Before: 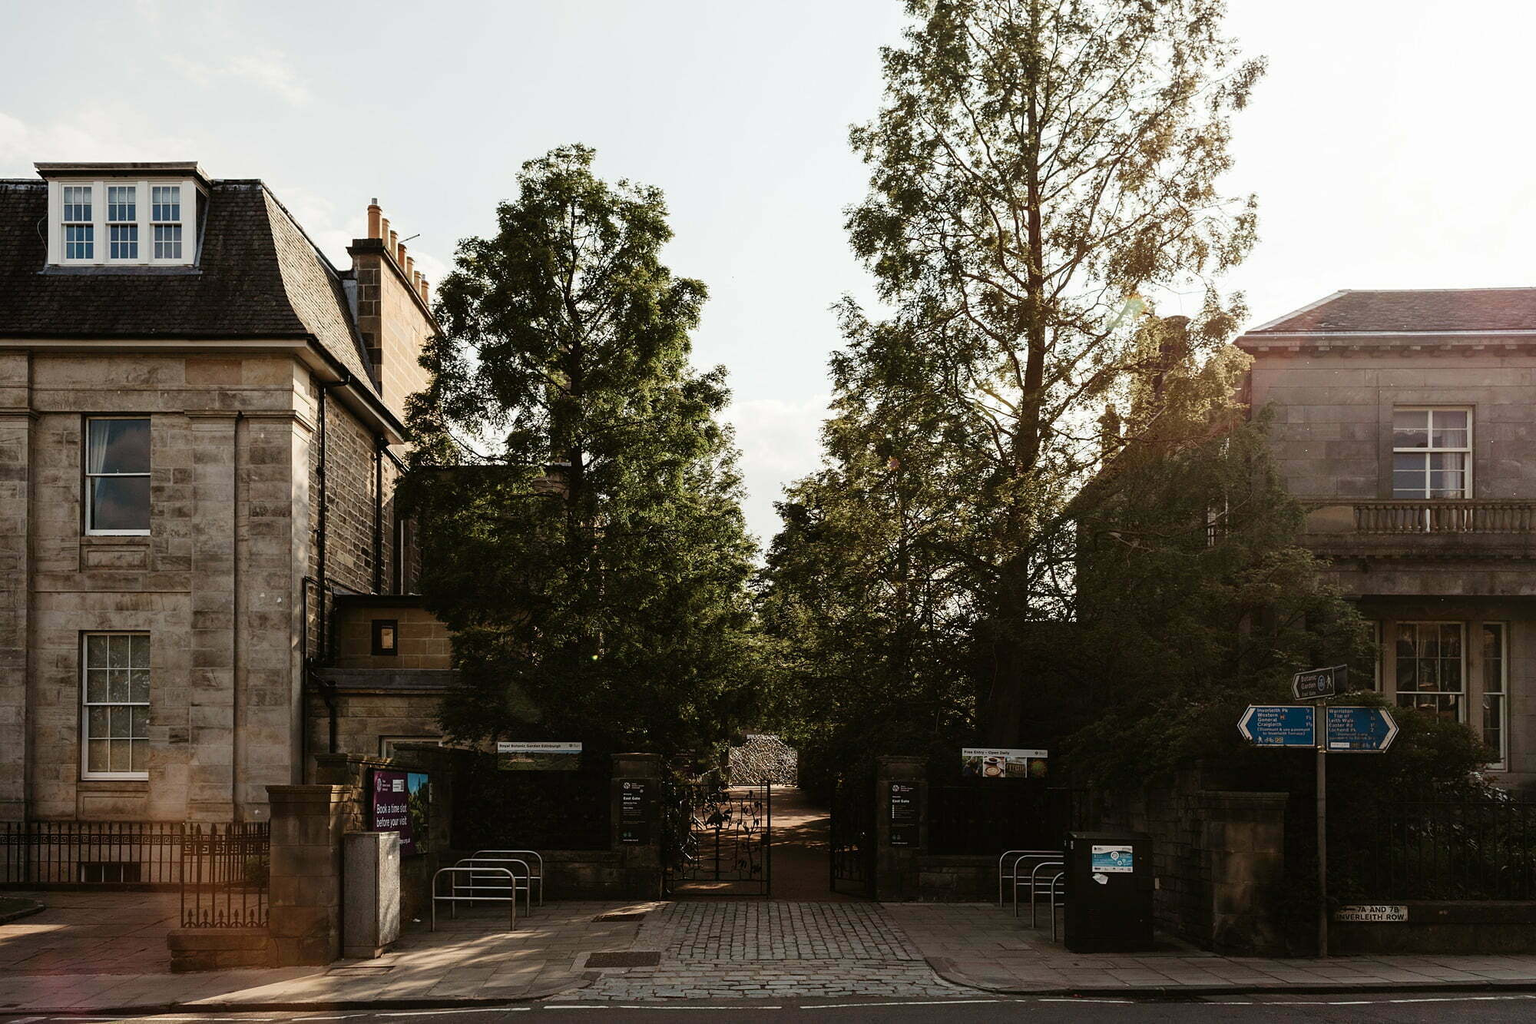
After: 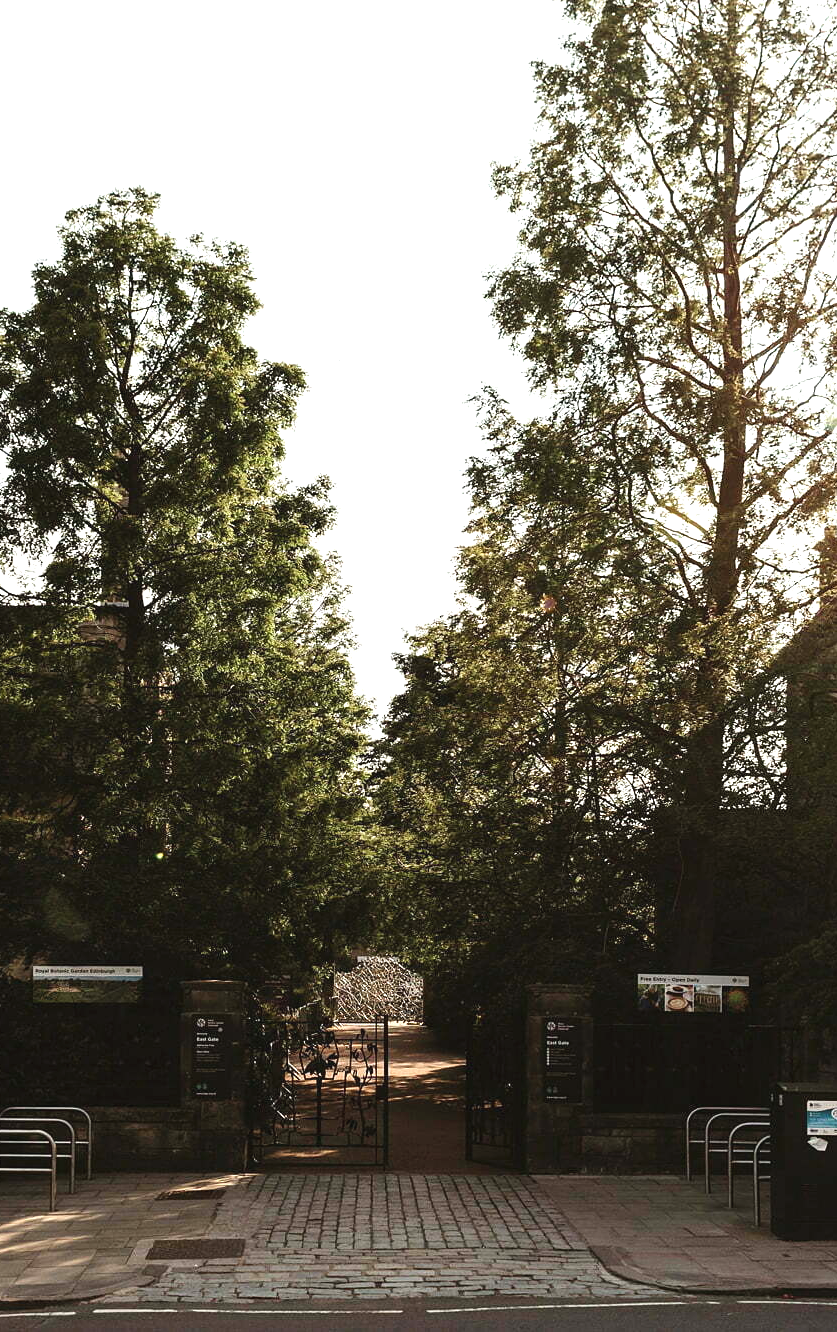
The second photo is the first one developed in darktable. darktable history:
exposure: black level correction -0.002, exposure 0.711 EV, compensate highlight preservation false
crop: left 30.79%, right 27.336%
